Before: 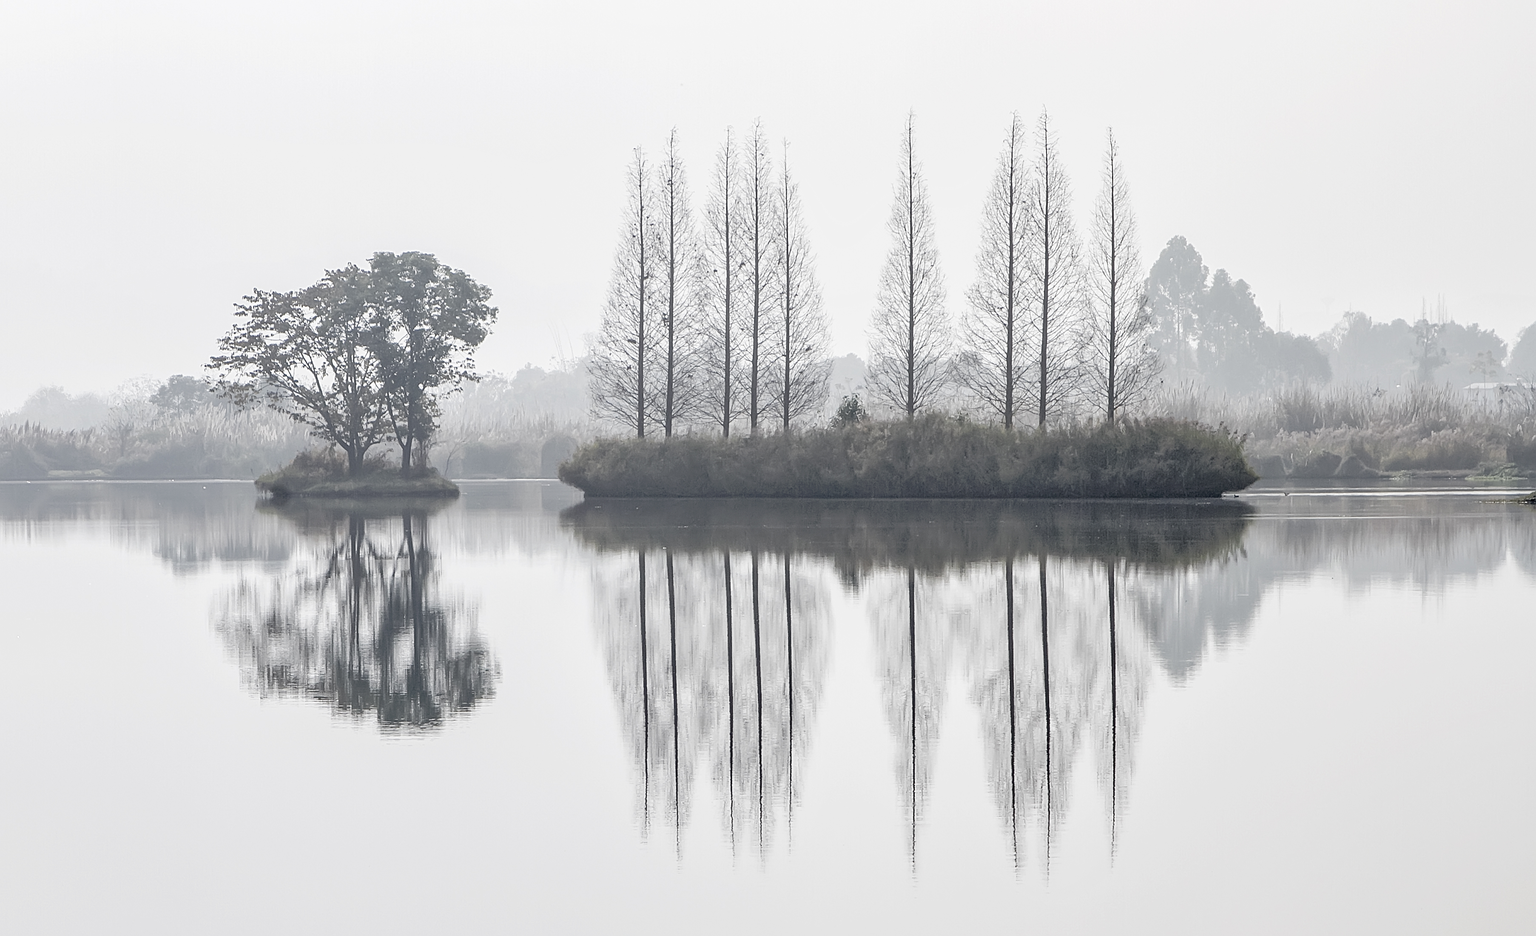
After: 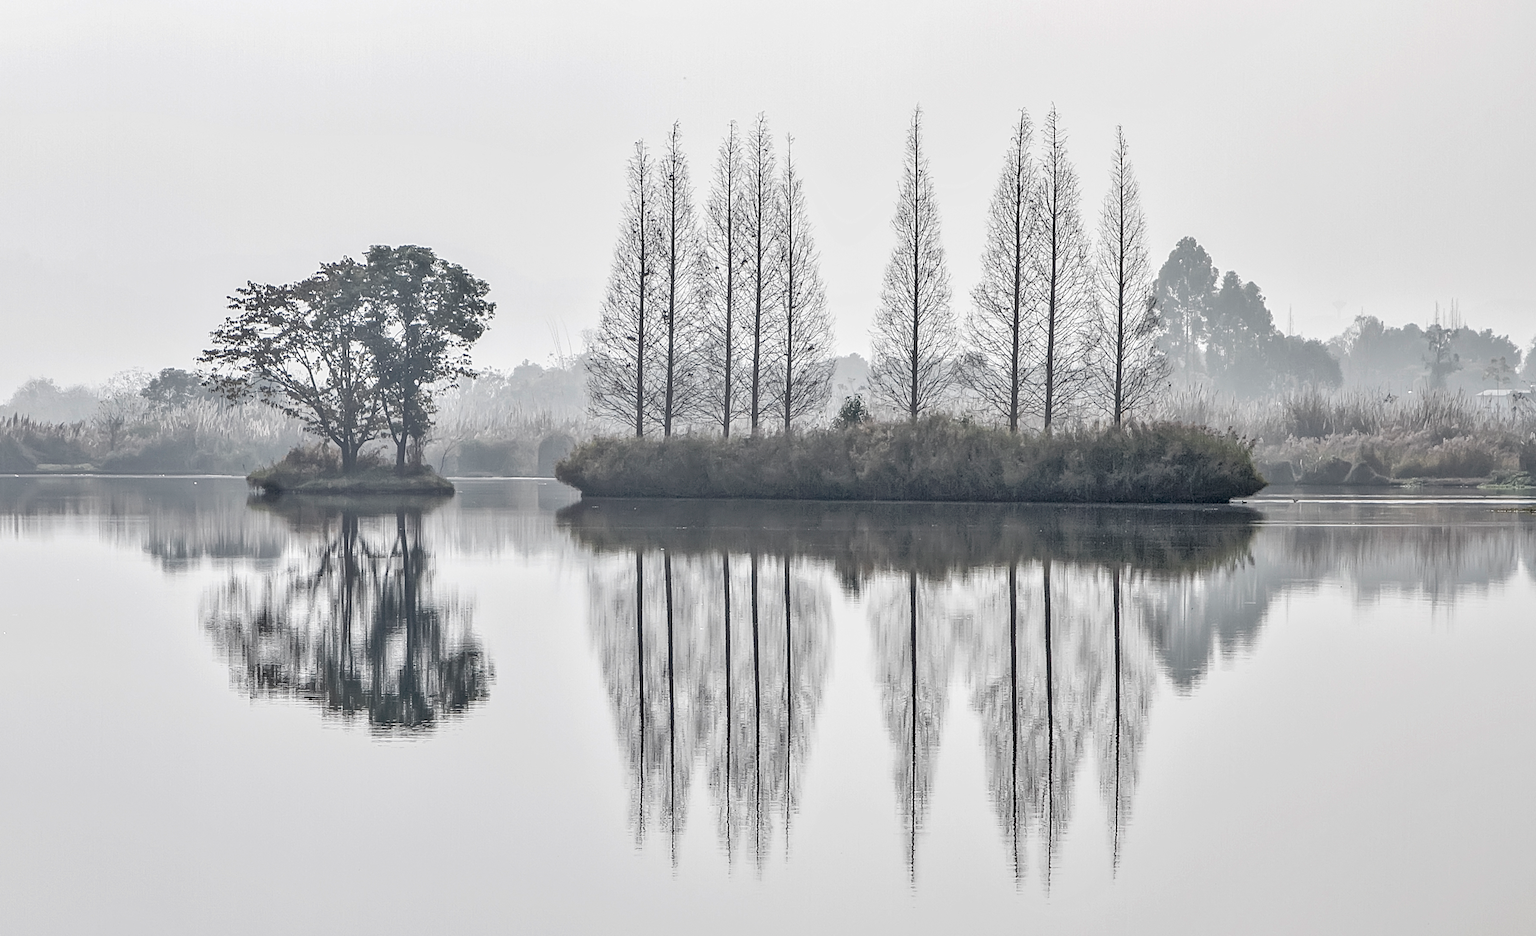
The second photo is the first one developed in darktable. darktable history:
local contrast: on, module defaults
crop and rotate: angle -0.576°
shadows and highlights: low approximation 0.01, soften with gaussian
